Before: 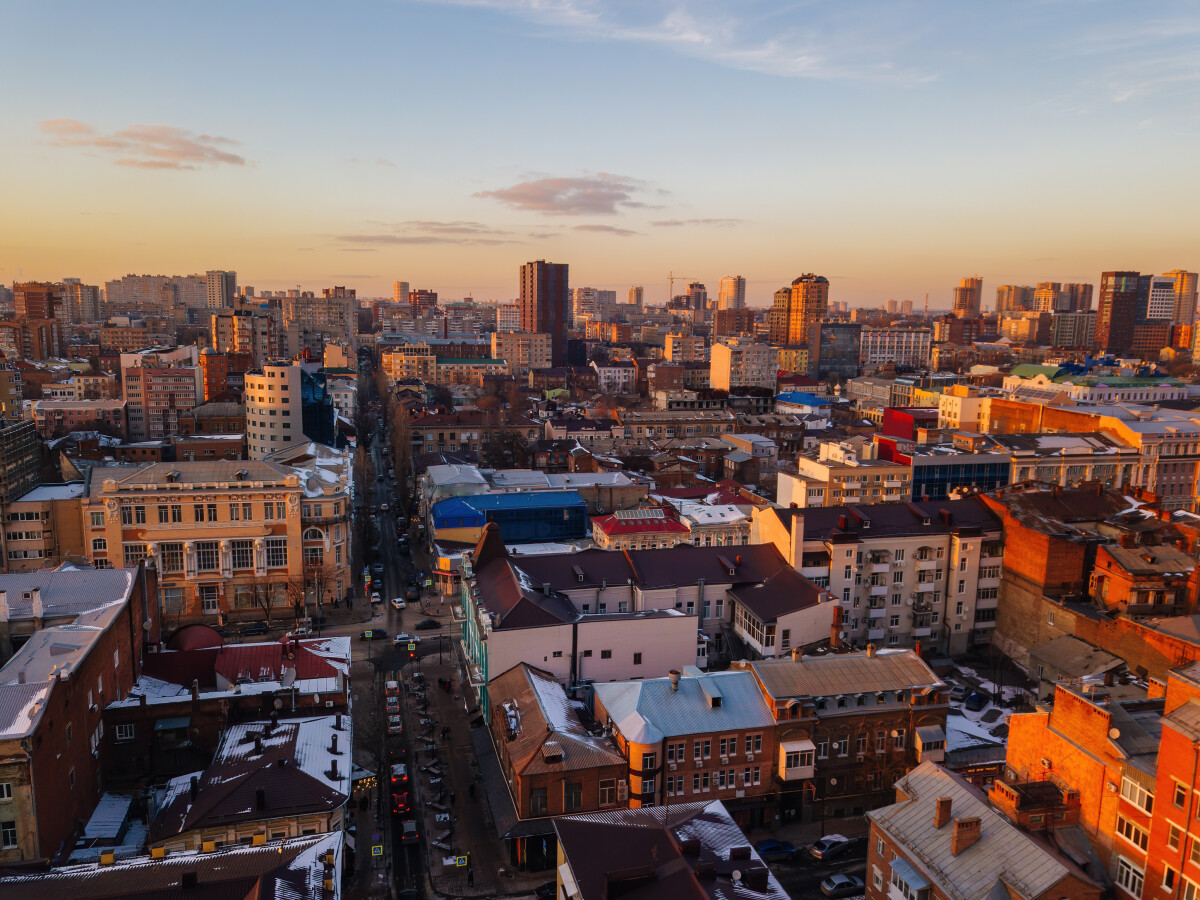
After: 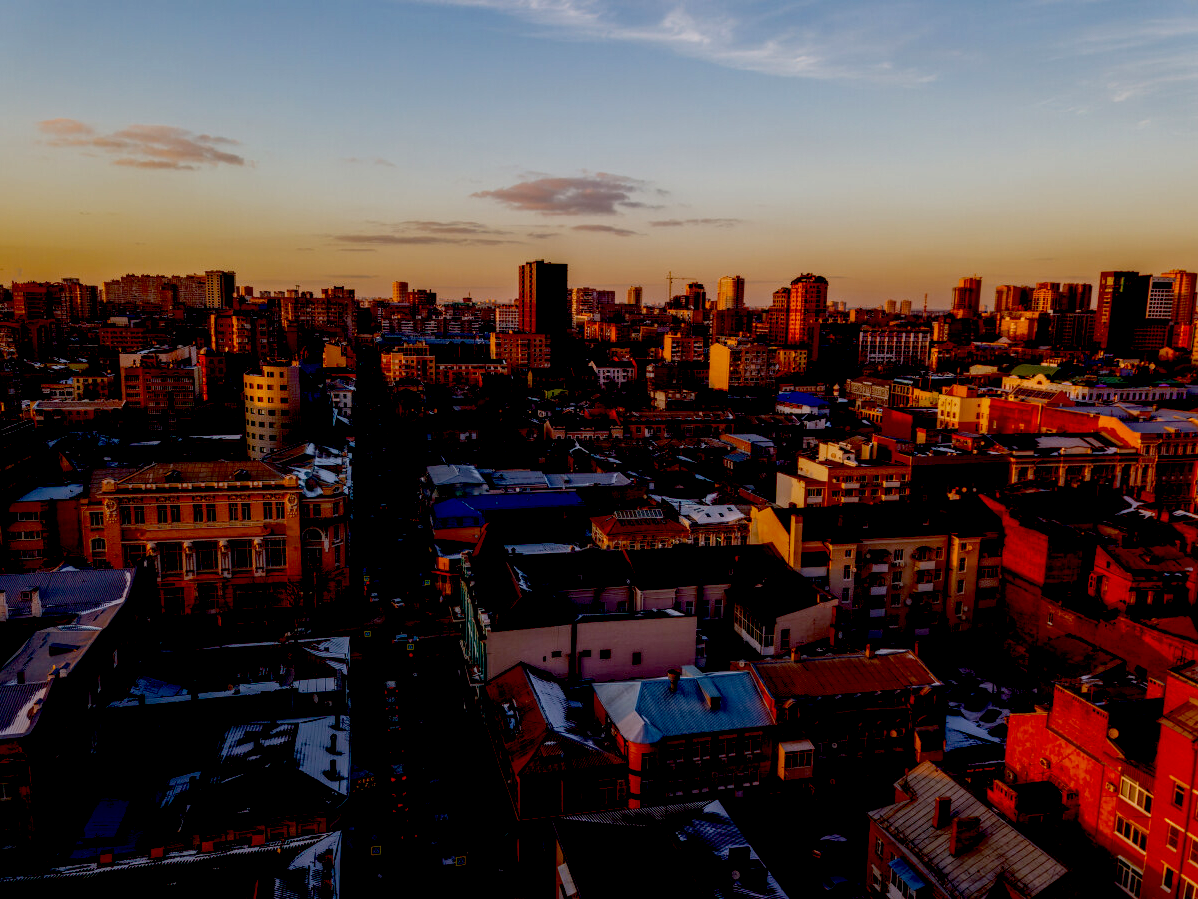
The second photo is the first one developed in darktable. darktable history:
exposure: black level correction 0.1, exposure -0.092 EV, compensate highlight preservation false
local contrast: on, module defaults
crop and rotate: left 0.126%
